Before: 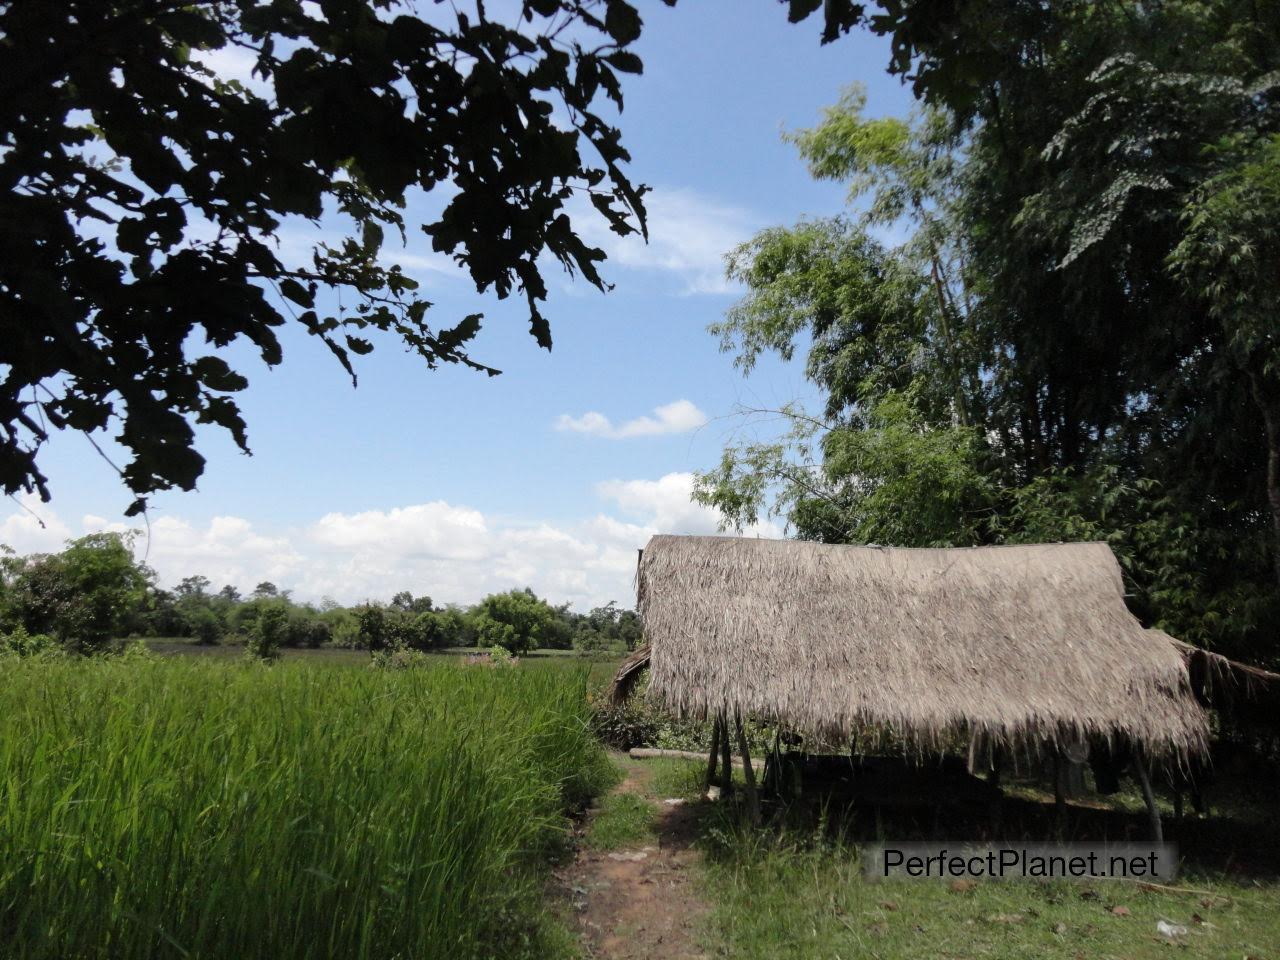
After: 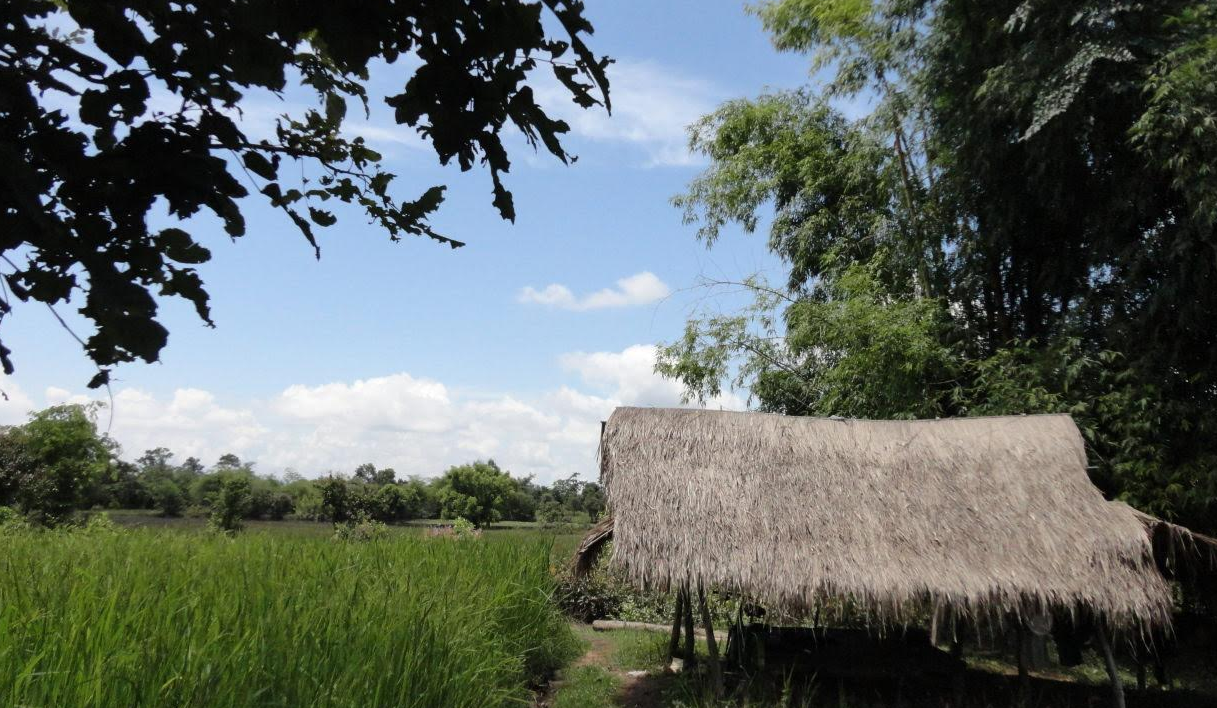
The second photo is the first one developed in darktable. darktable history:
crop and rotate: left 2.926%, top 13.437%, right 1.919%, bottom 12.774%
